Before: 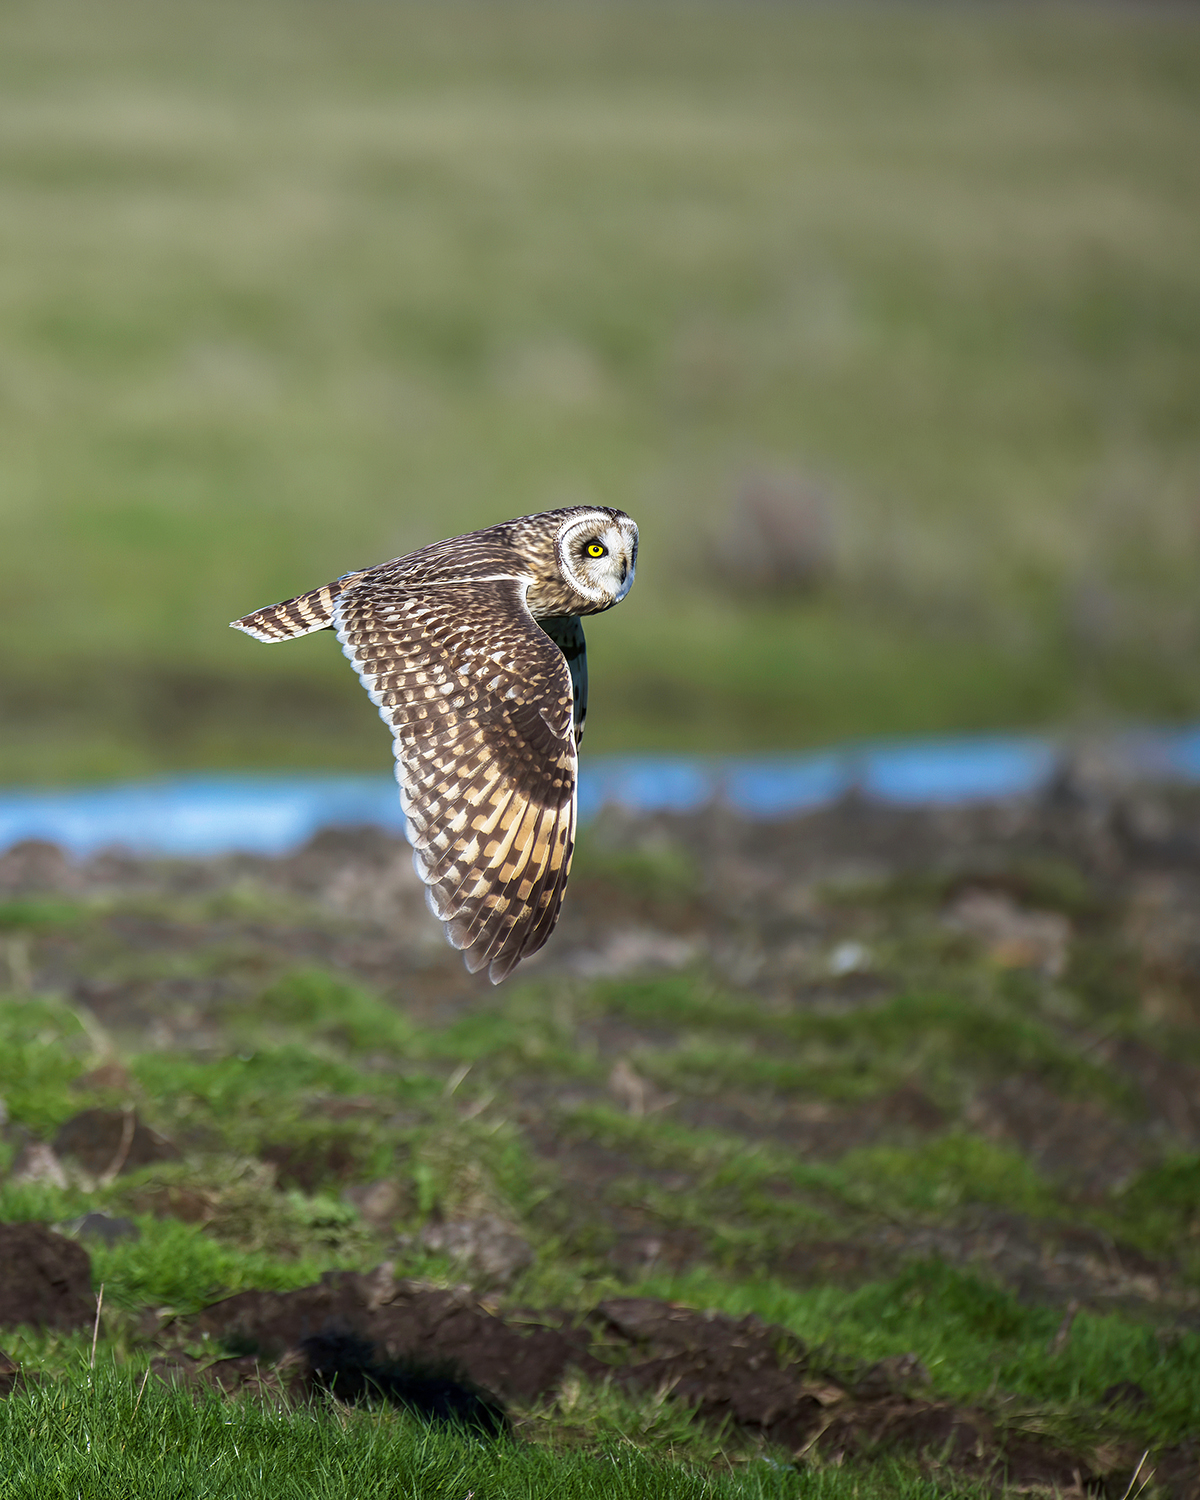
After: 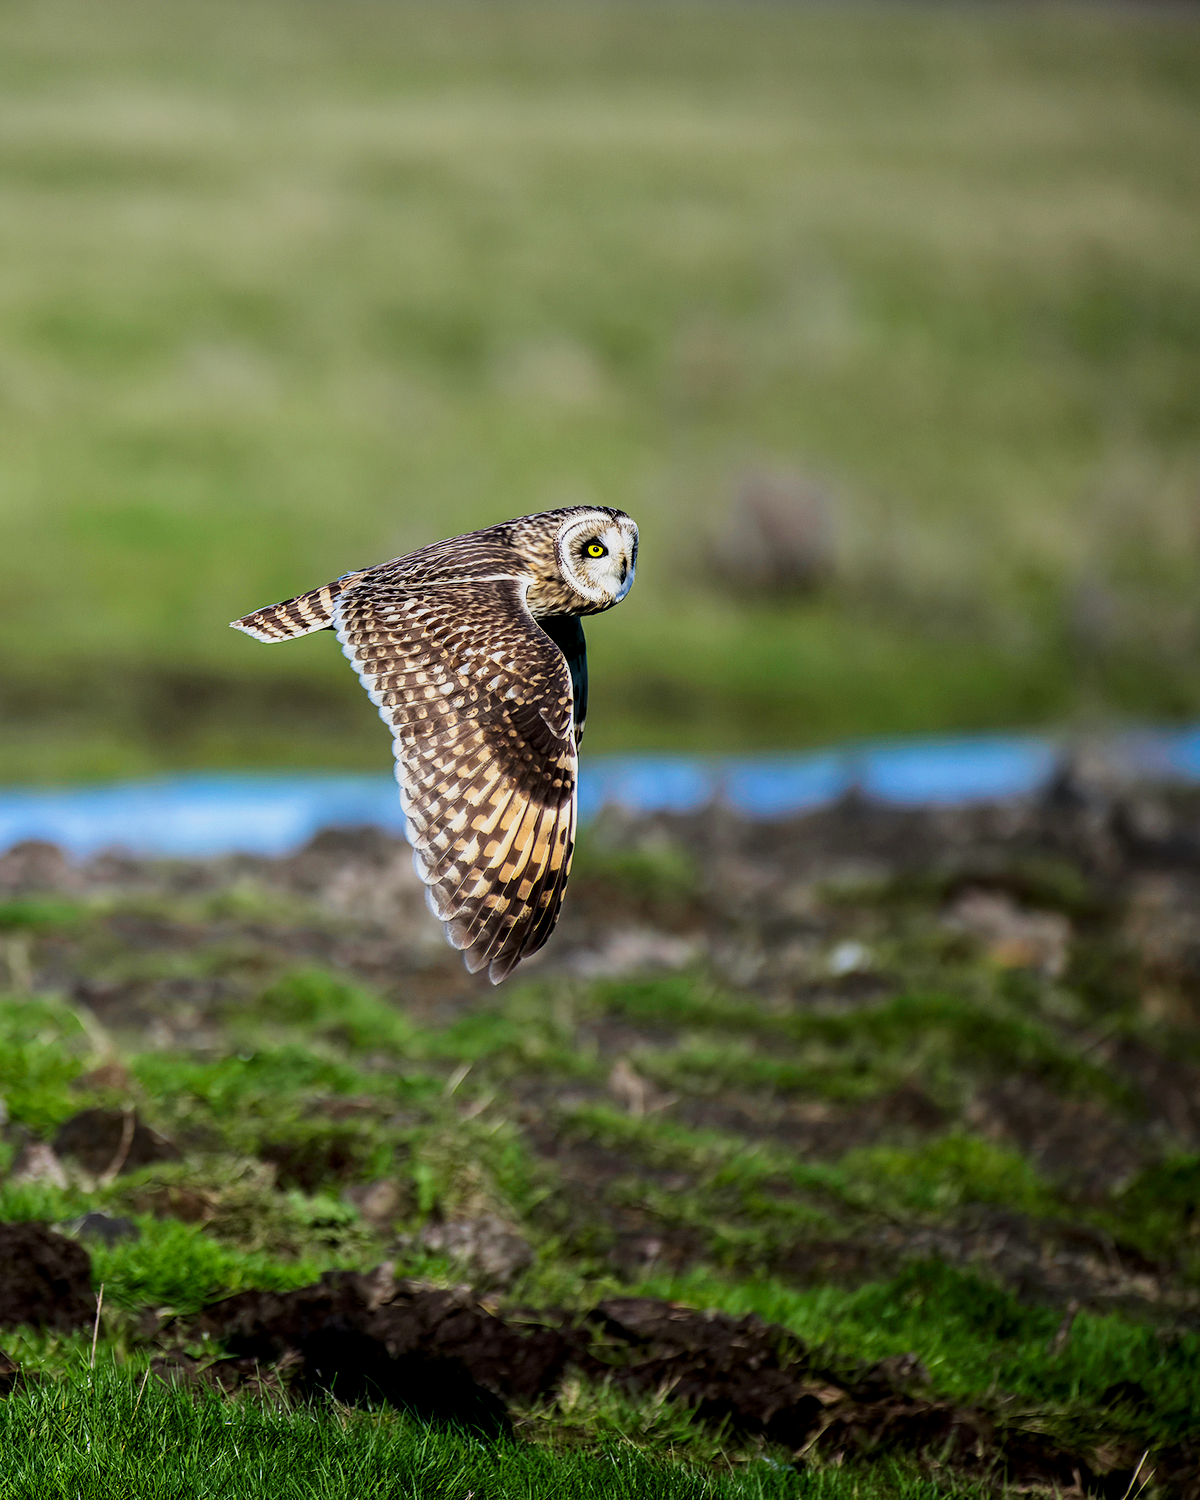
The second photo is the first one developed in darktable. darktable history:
contrast brightness saturation: contrast 0.157, saturation 0.314
local contrast: highlights 103%, shadows 103%, detail 119%, midtone range 0.2
filmic rgb: black relative exposure -5.05 EV, white relative exposure 3.98 EV, threshold 3.03 EV, structure ↔ texture 99.74%, hardness 2.9, contrast 1.097, highlights saturation mix -19.72%, enable highlight reconstruction true
